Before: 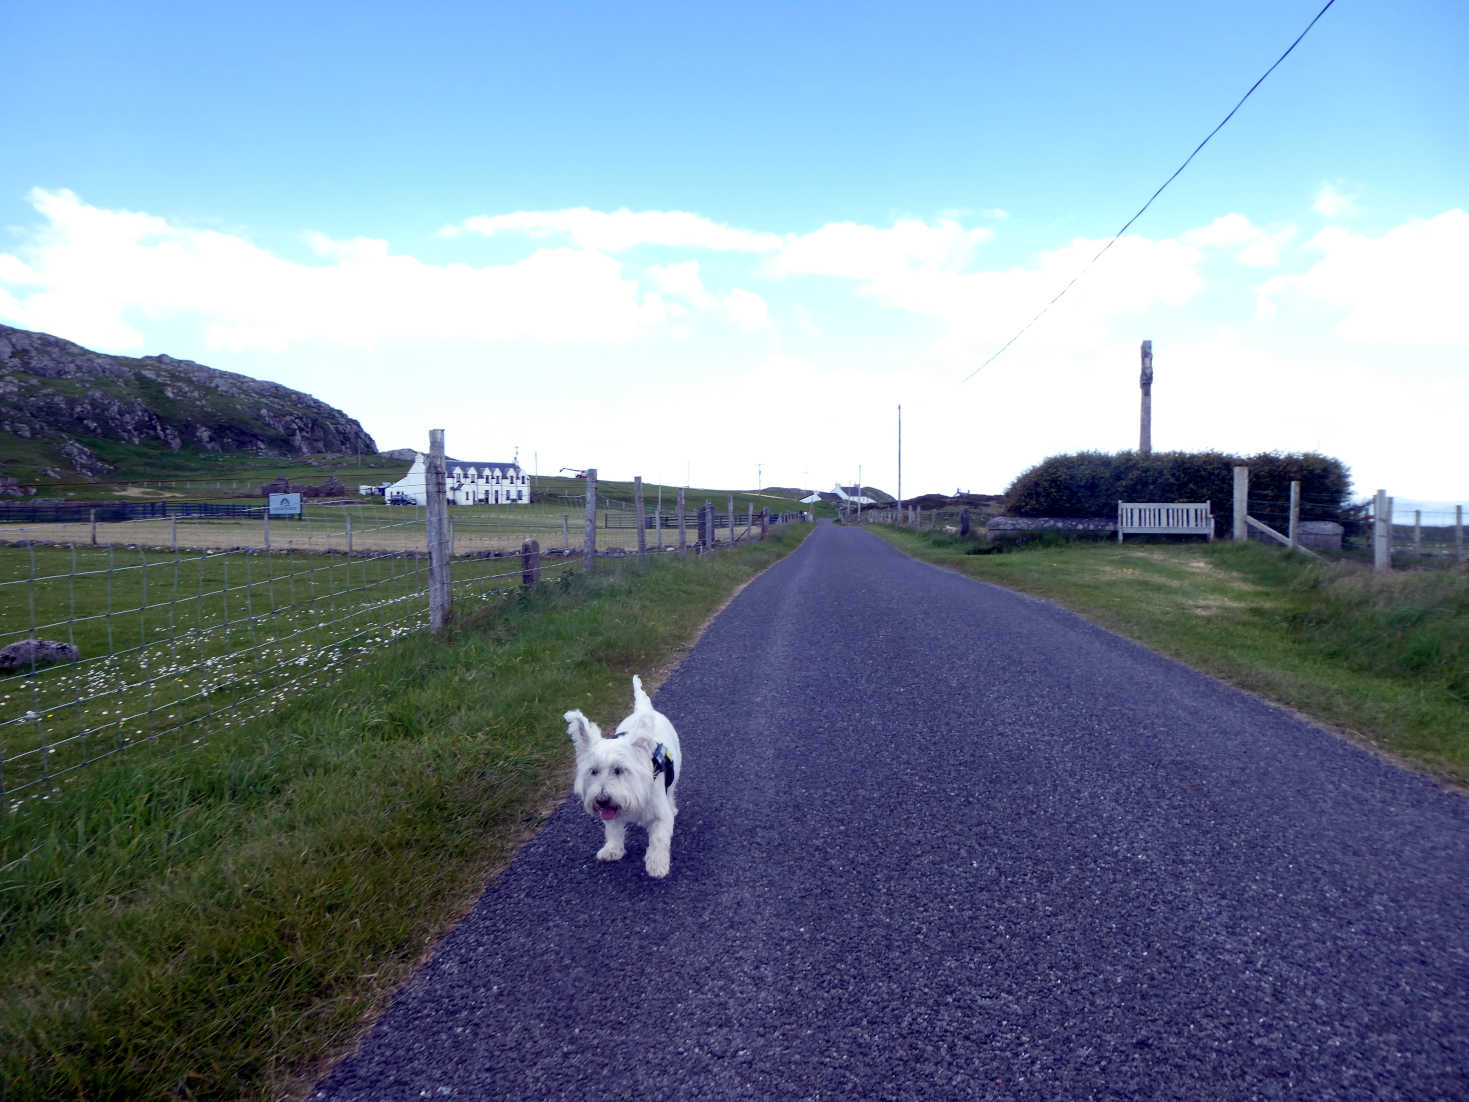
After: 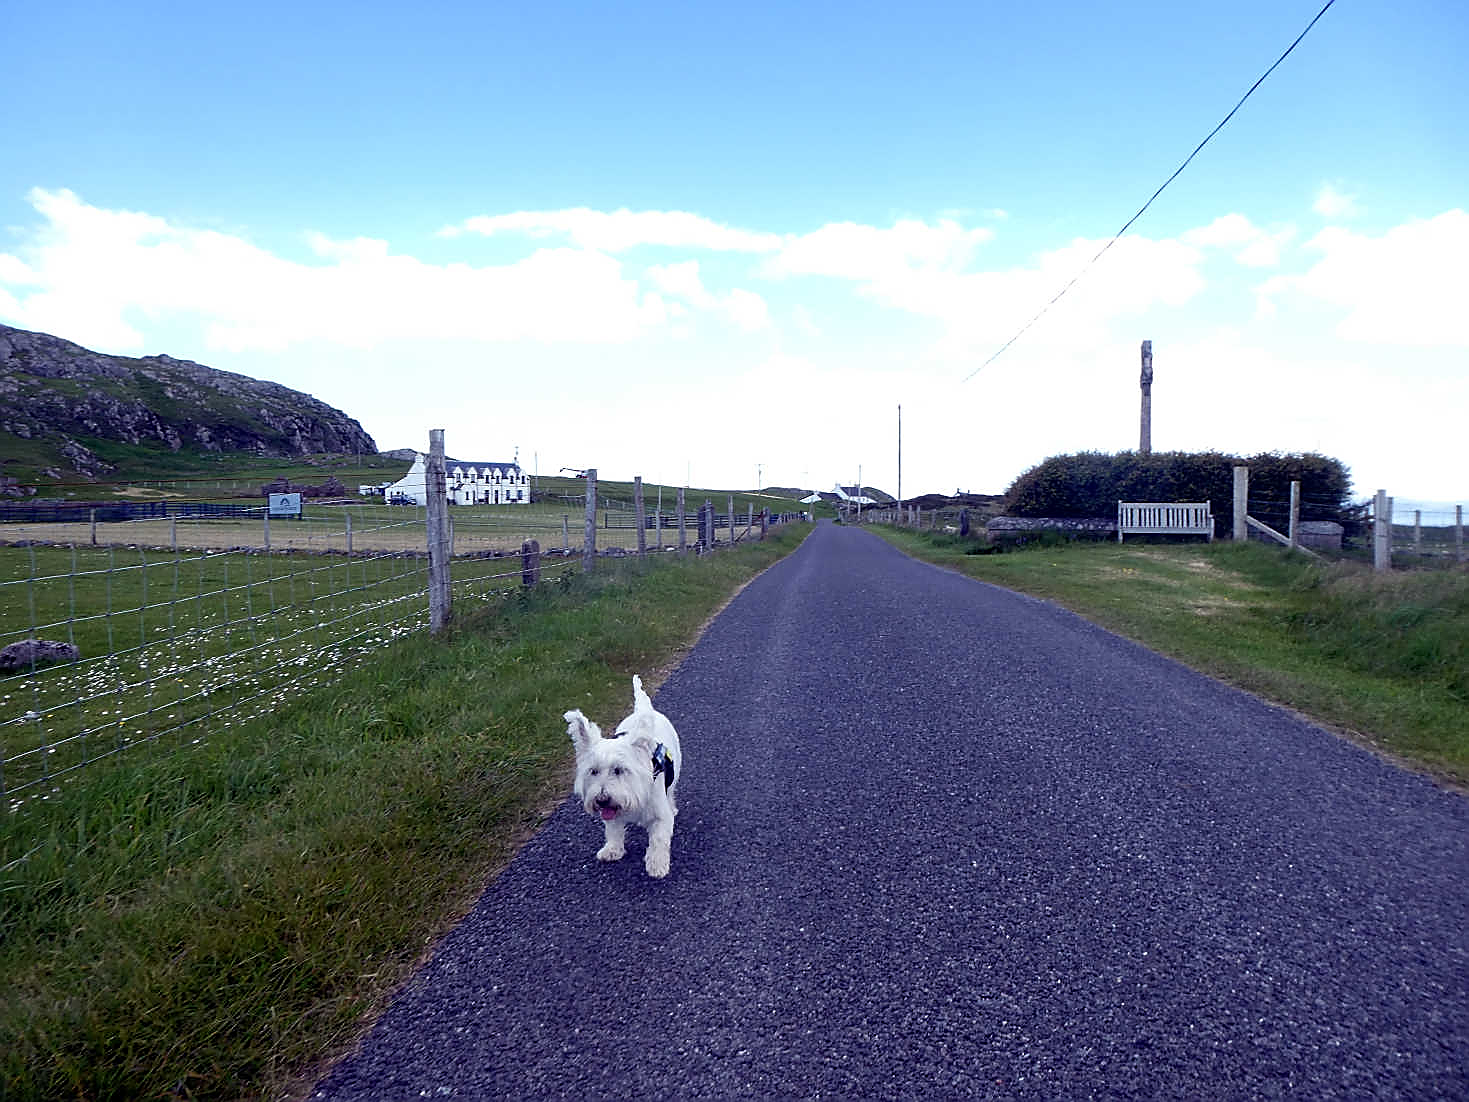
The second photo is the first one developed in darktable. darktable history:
sharpen: radius 1.37, amount 1.257, threshold 0.636
